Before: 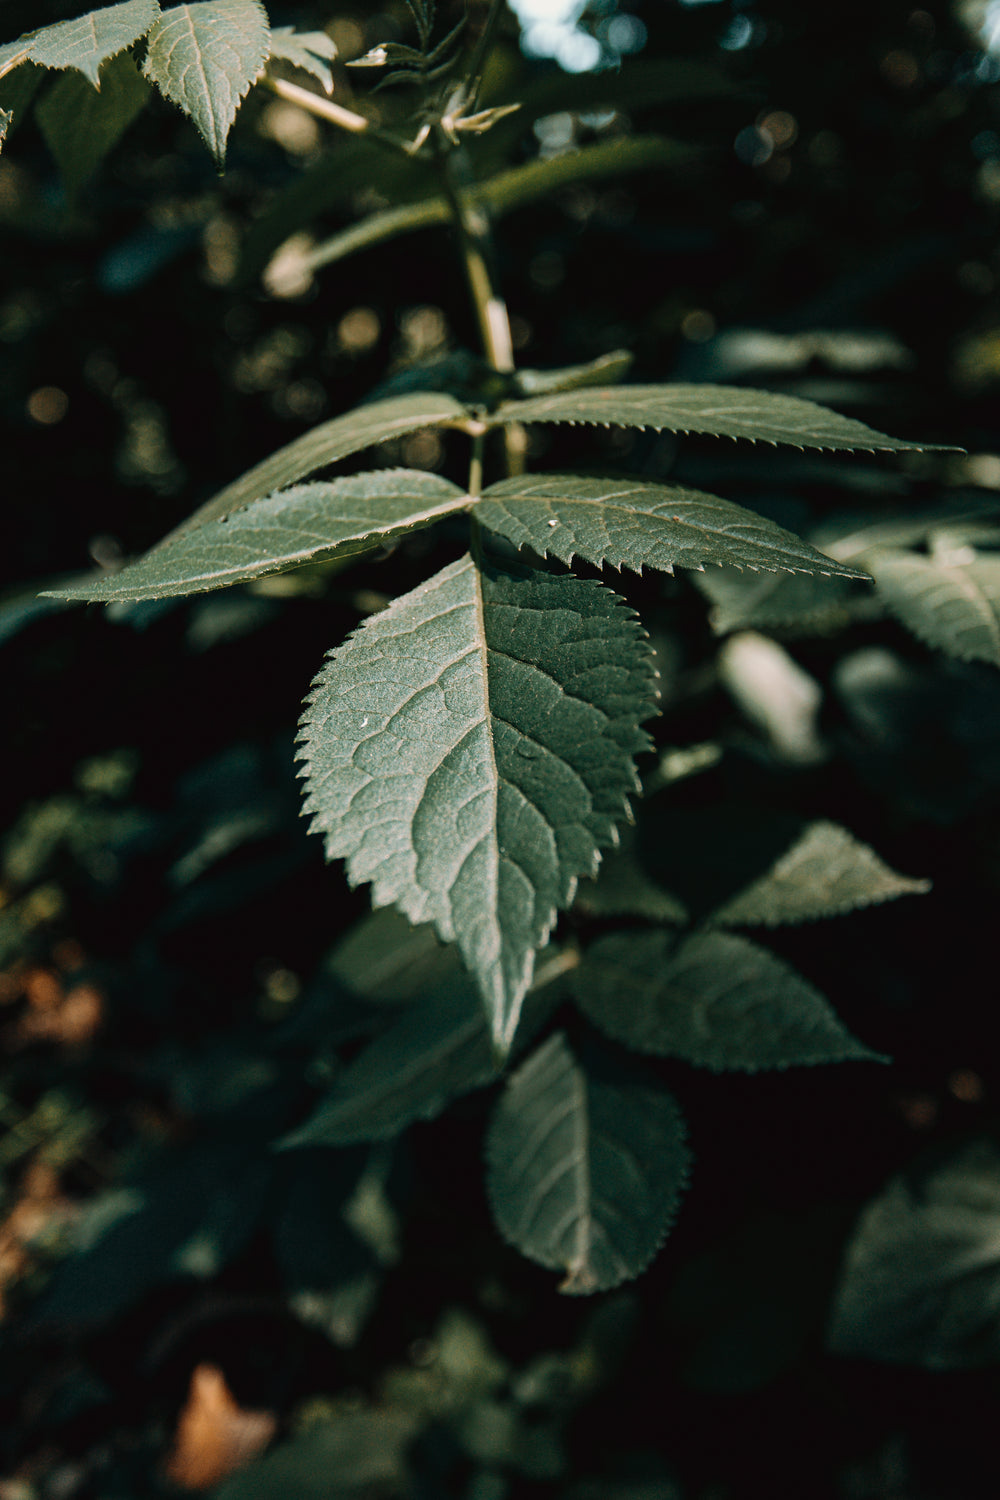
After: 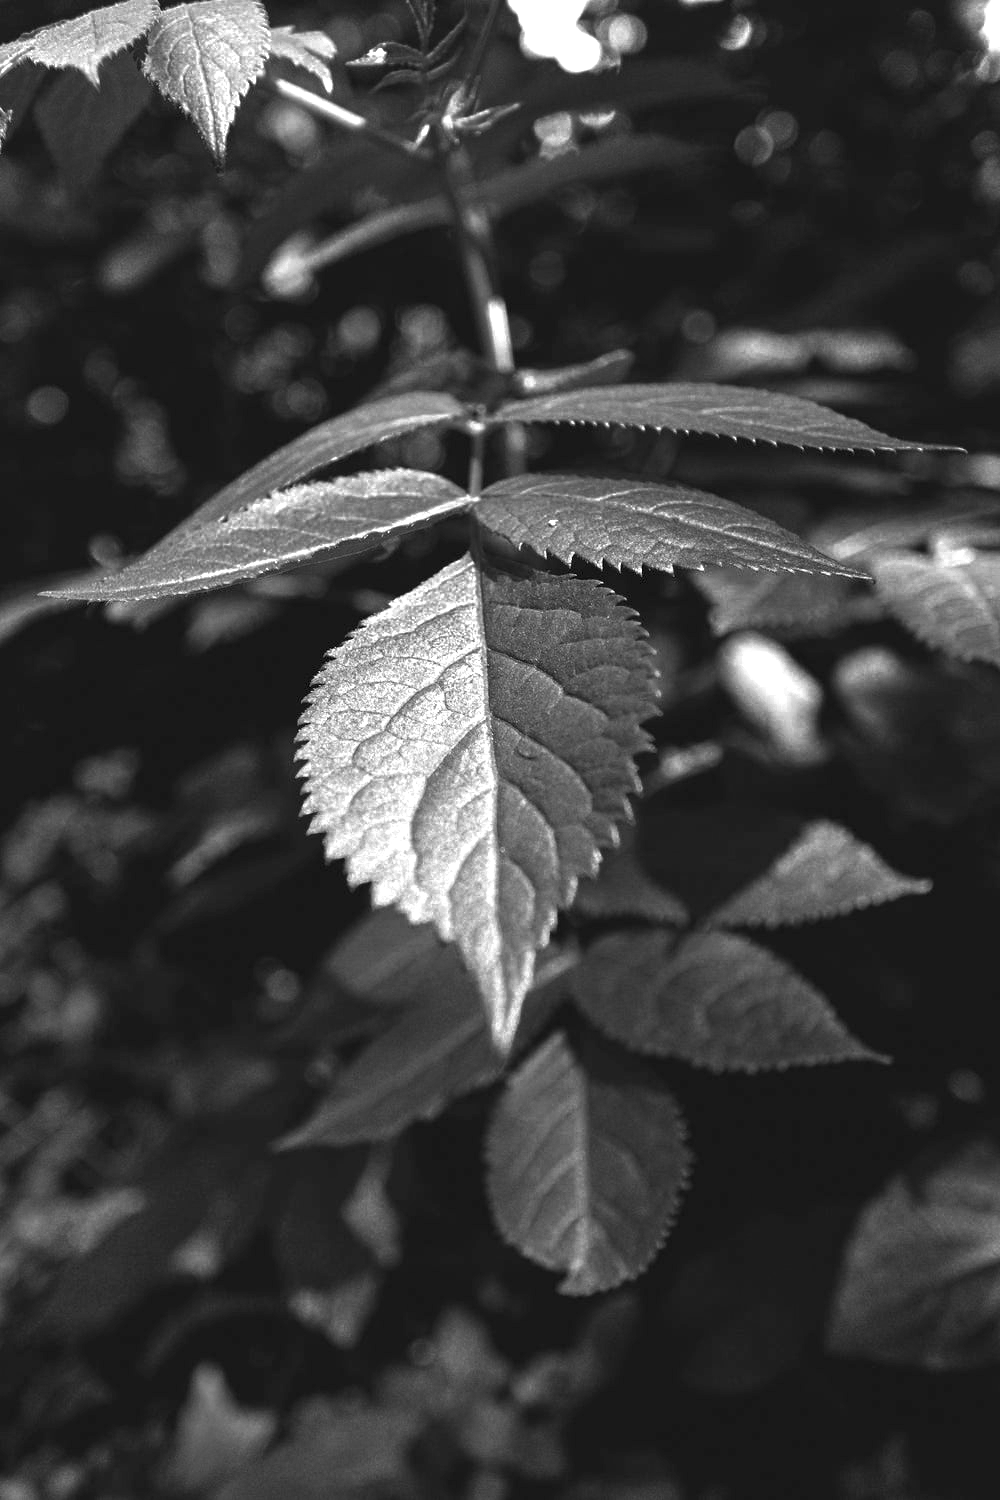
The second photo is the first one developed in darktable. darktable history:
color zones: curves: ch0 [(0.287, 0.048) (0.493, 0.484) (0.737, 0.816)]; ch1 [(0, 0) (0.143, 0) (0.286, 0) (0.429, 0) (0.571, 0) (0.714, 0) (0.857, 0)]
exposure: black level correction 0, exposure 1.744 EV, compensate highlight preservation false
